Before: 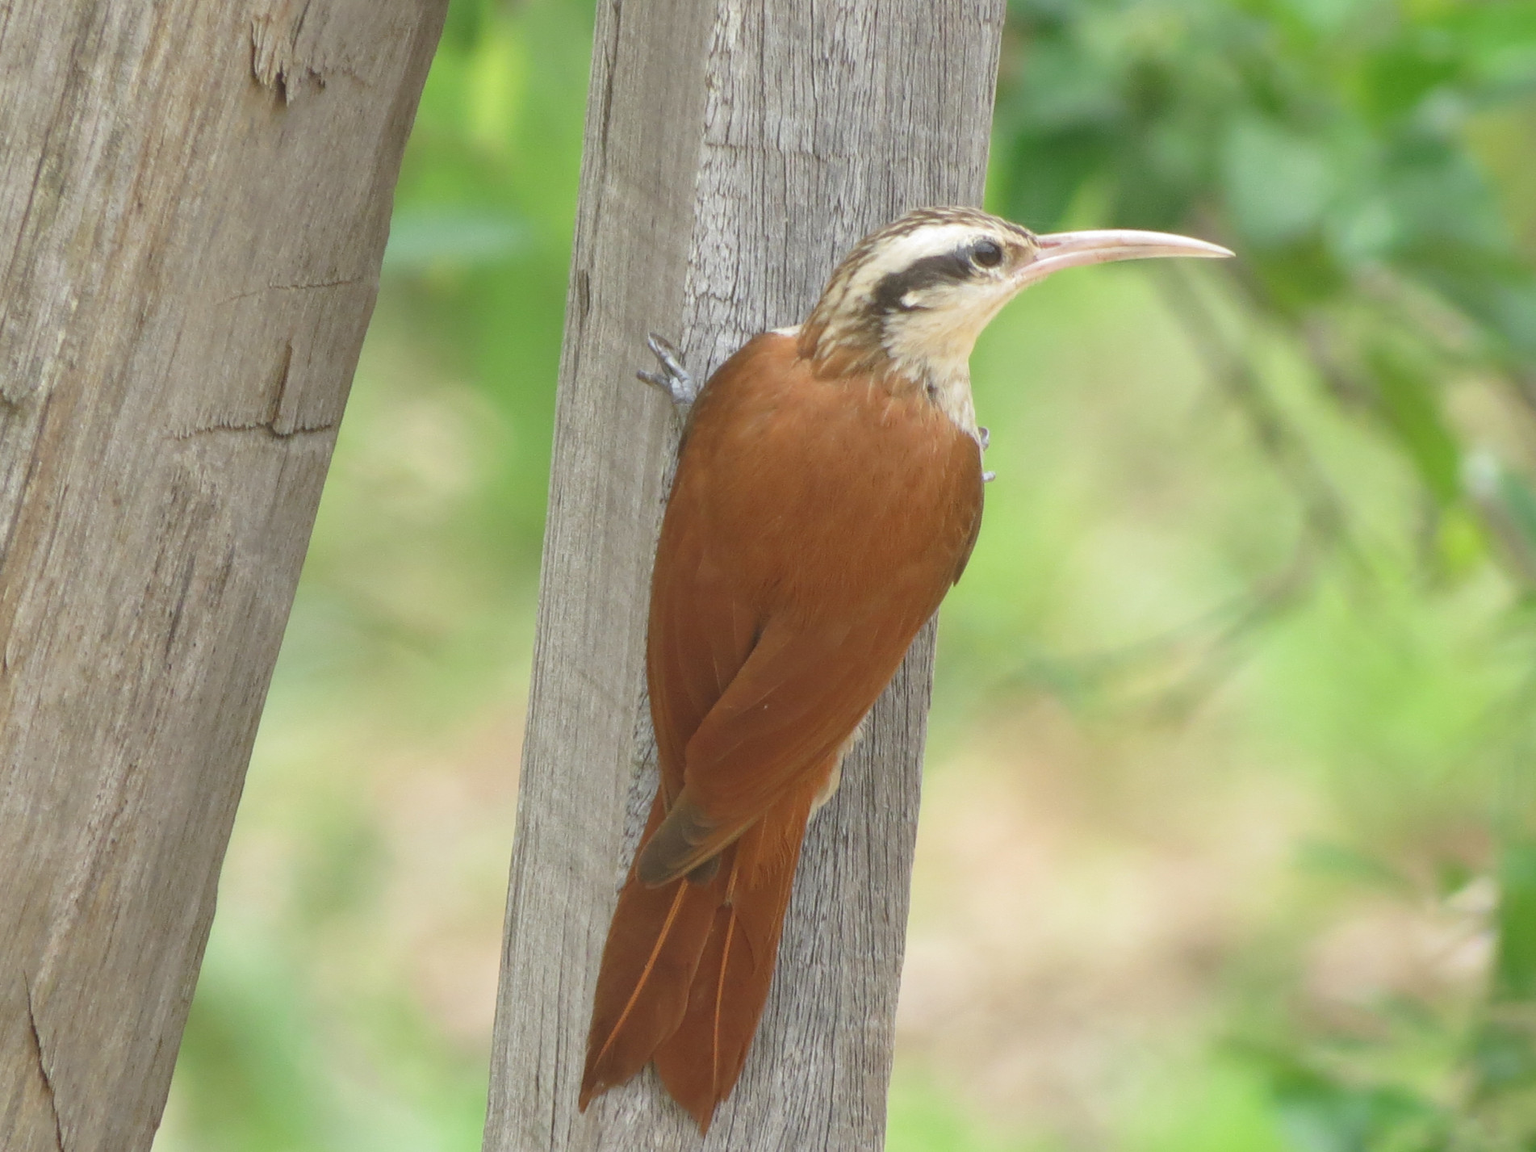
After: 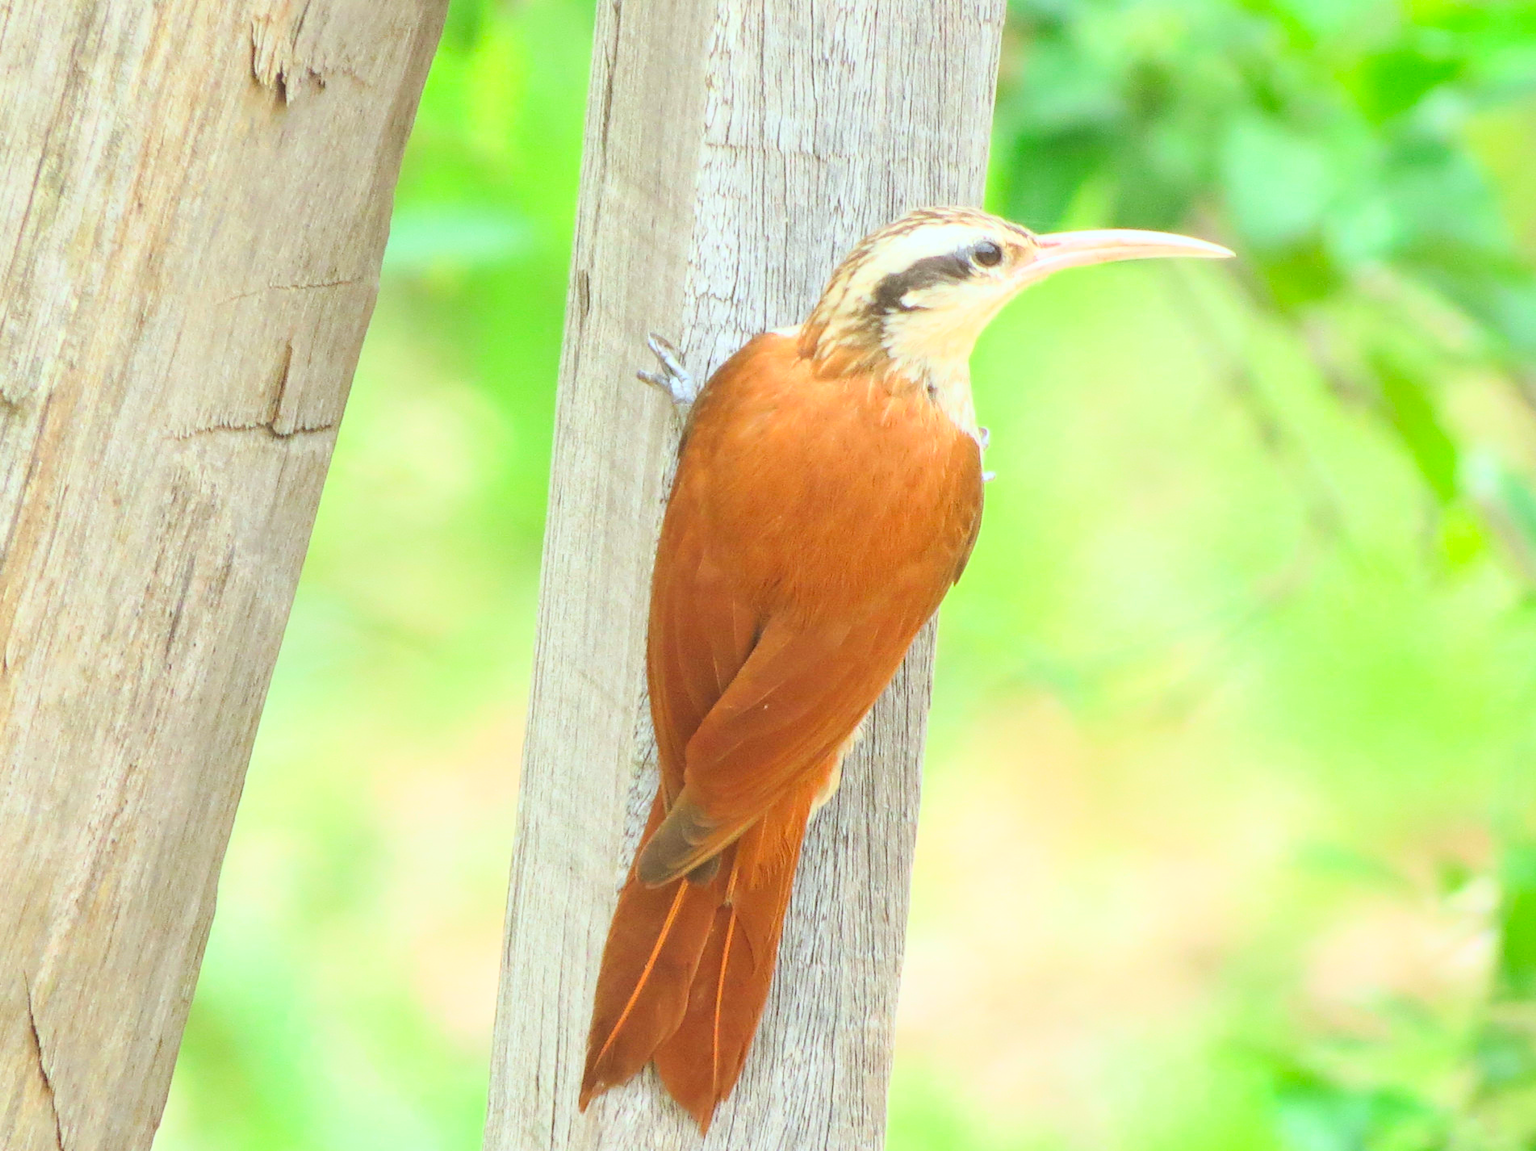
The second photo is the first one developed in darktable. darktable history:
contrast brightness saturation: brightness -0.02, saturation 0.35
base curve: curves: ch0 [(0, 0) (0.018, 0.026) (0.143, 0.37) (0.33, 0.731) (0.458, 0.853) (0.735, 0.965) (0.905, 0.986) (1, 1)]
color correction: highlights a* -4.98, highlights b* -3.76, shadows a* 3.83, shadows b* 4.08
